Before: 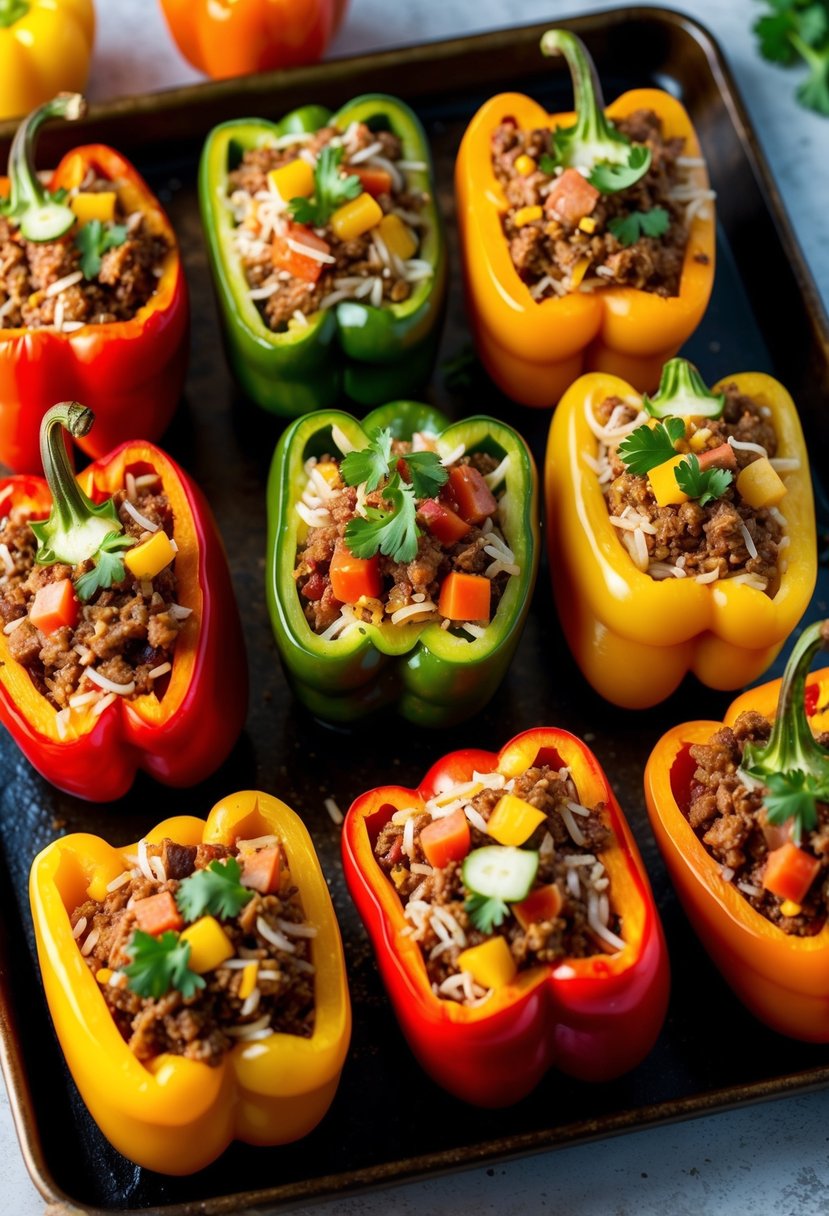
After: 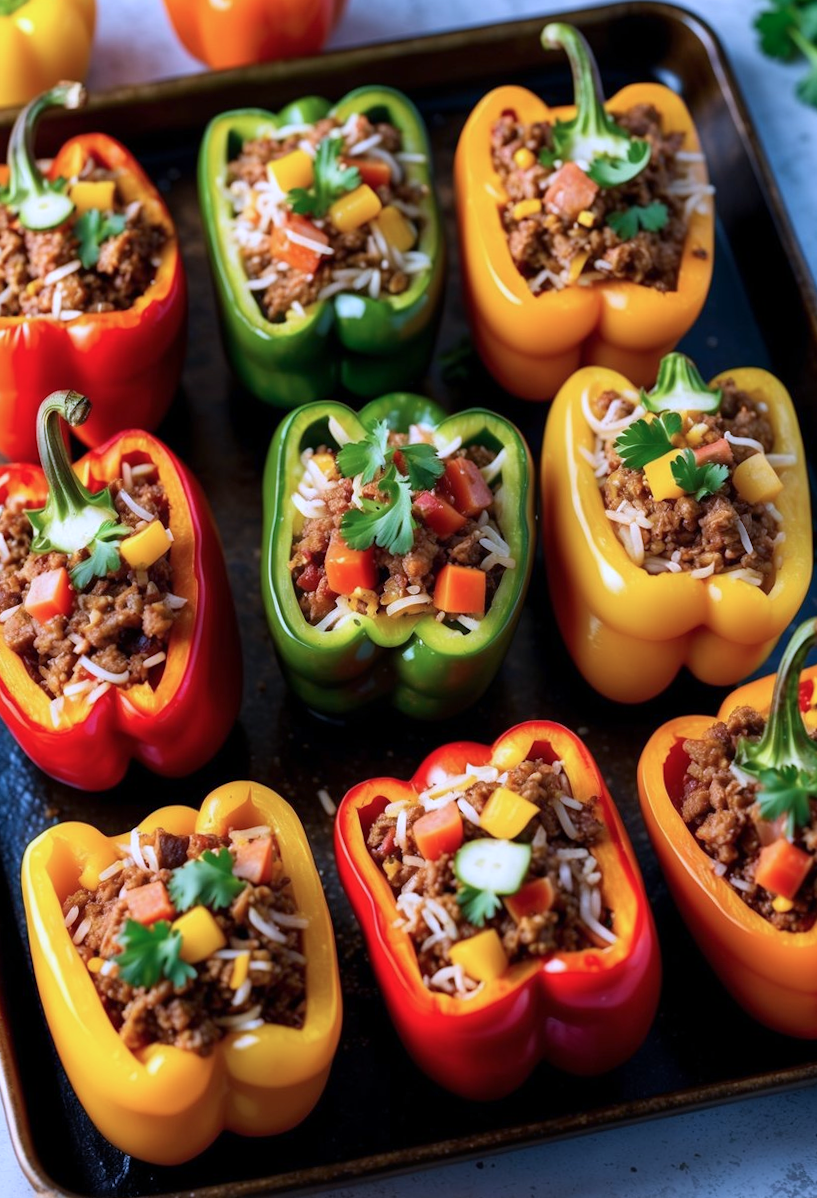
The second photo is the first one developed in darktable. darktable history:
color calibration: illuminant as shot in camera, x 0.379, y 0.395, temperature 4136.96 K
crop and rotate: angle -0.564°
